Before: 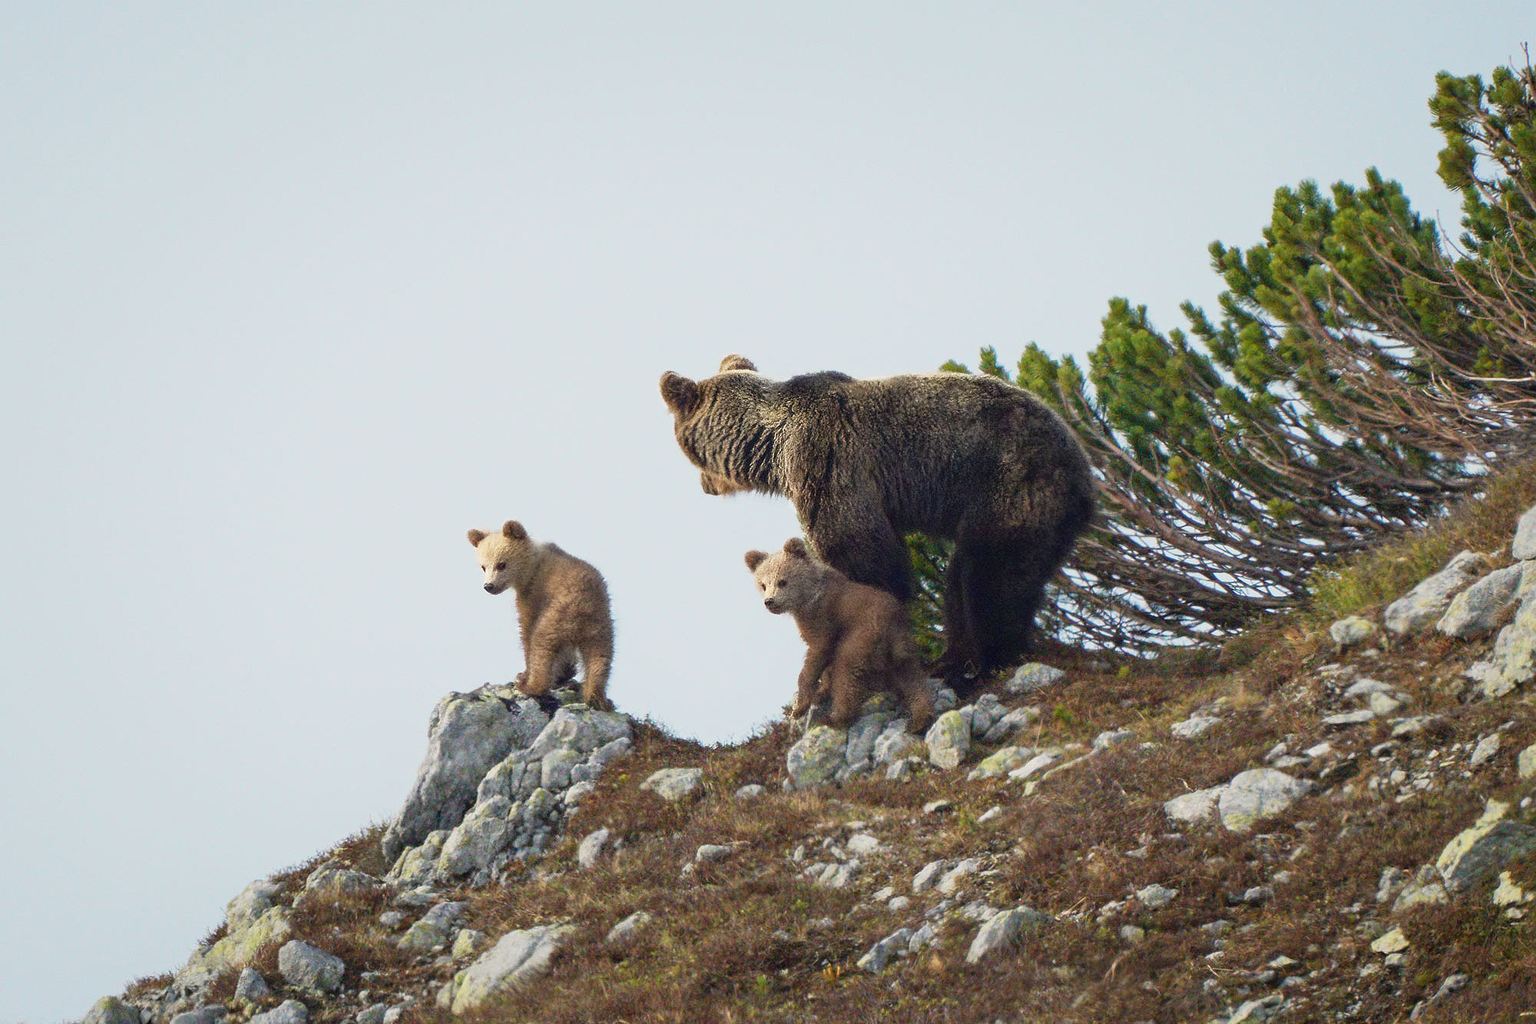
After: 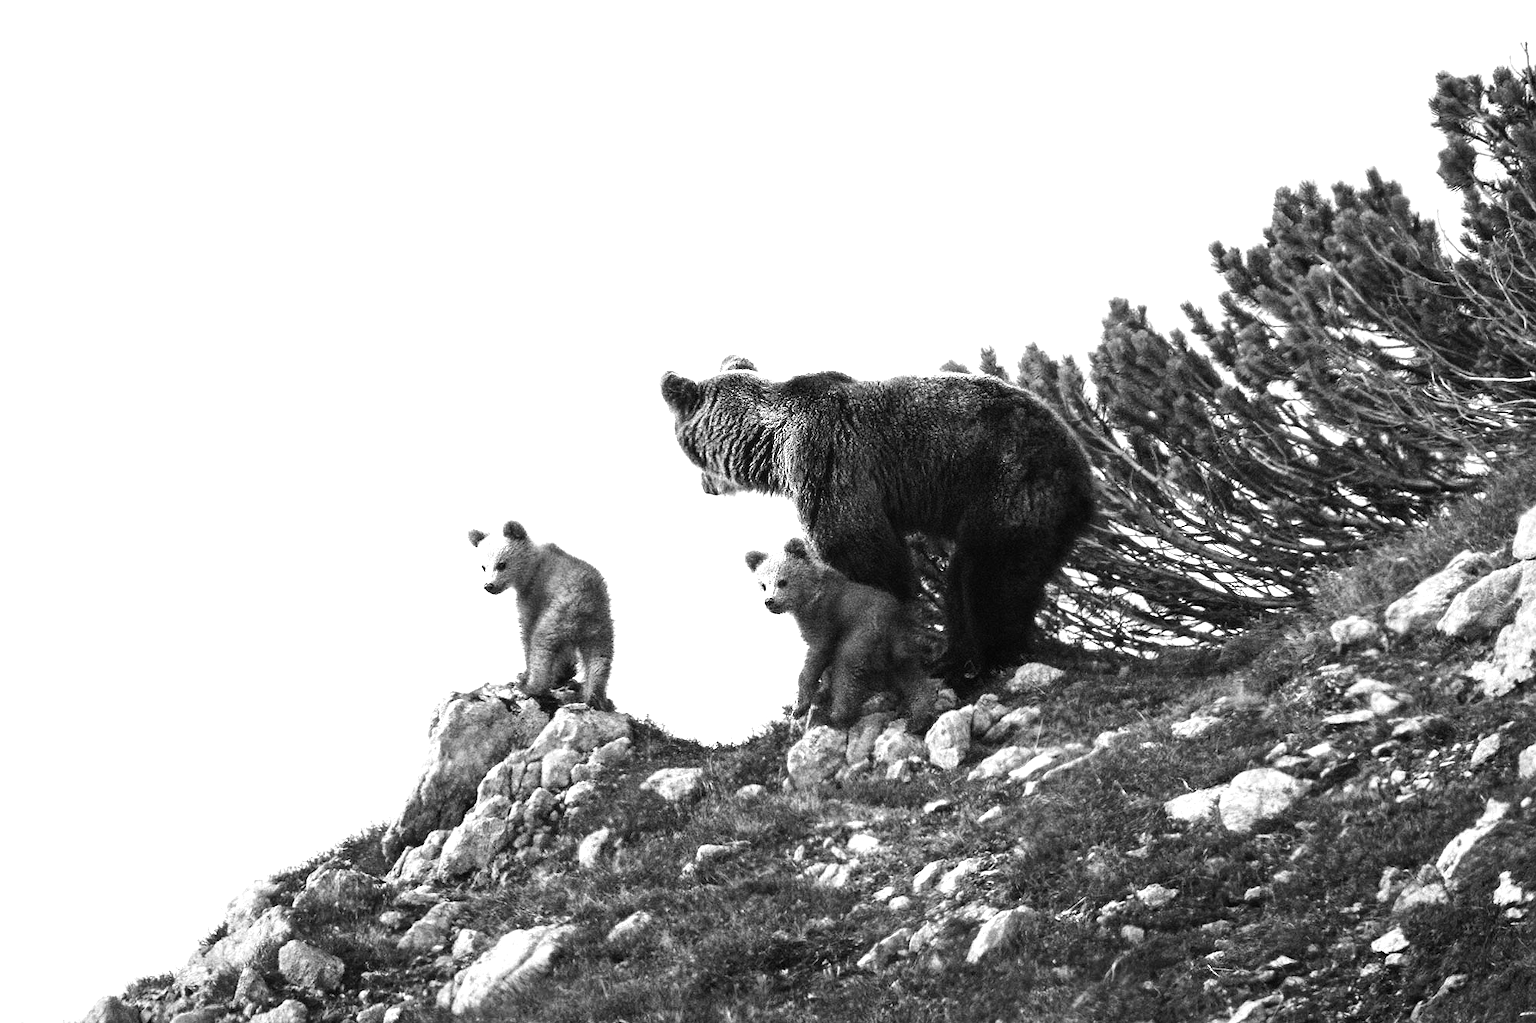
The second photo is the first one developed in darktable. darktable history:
tone equalizer: -8 EV -1.08 EV, -7 EV -1.01 EV, -6 EV -0.867 EV, -5 EV -0.578 EV, -3 EV 0.578 EV, -2 EV 0.867 EV, -1 EV 1.01 EV, +0 EV 1.08 EV, edges refinement/feathering 500, mask exposure compensation -1.57 EV, preserve details no
monochrome: on, module defaults
